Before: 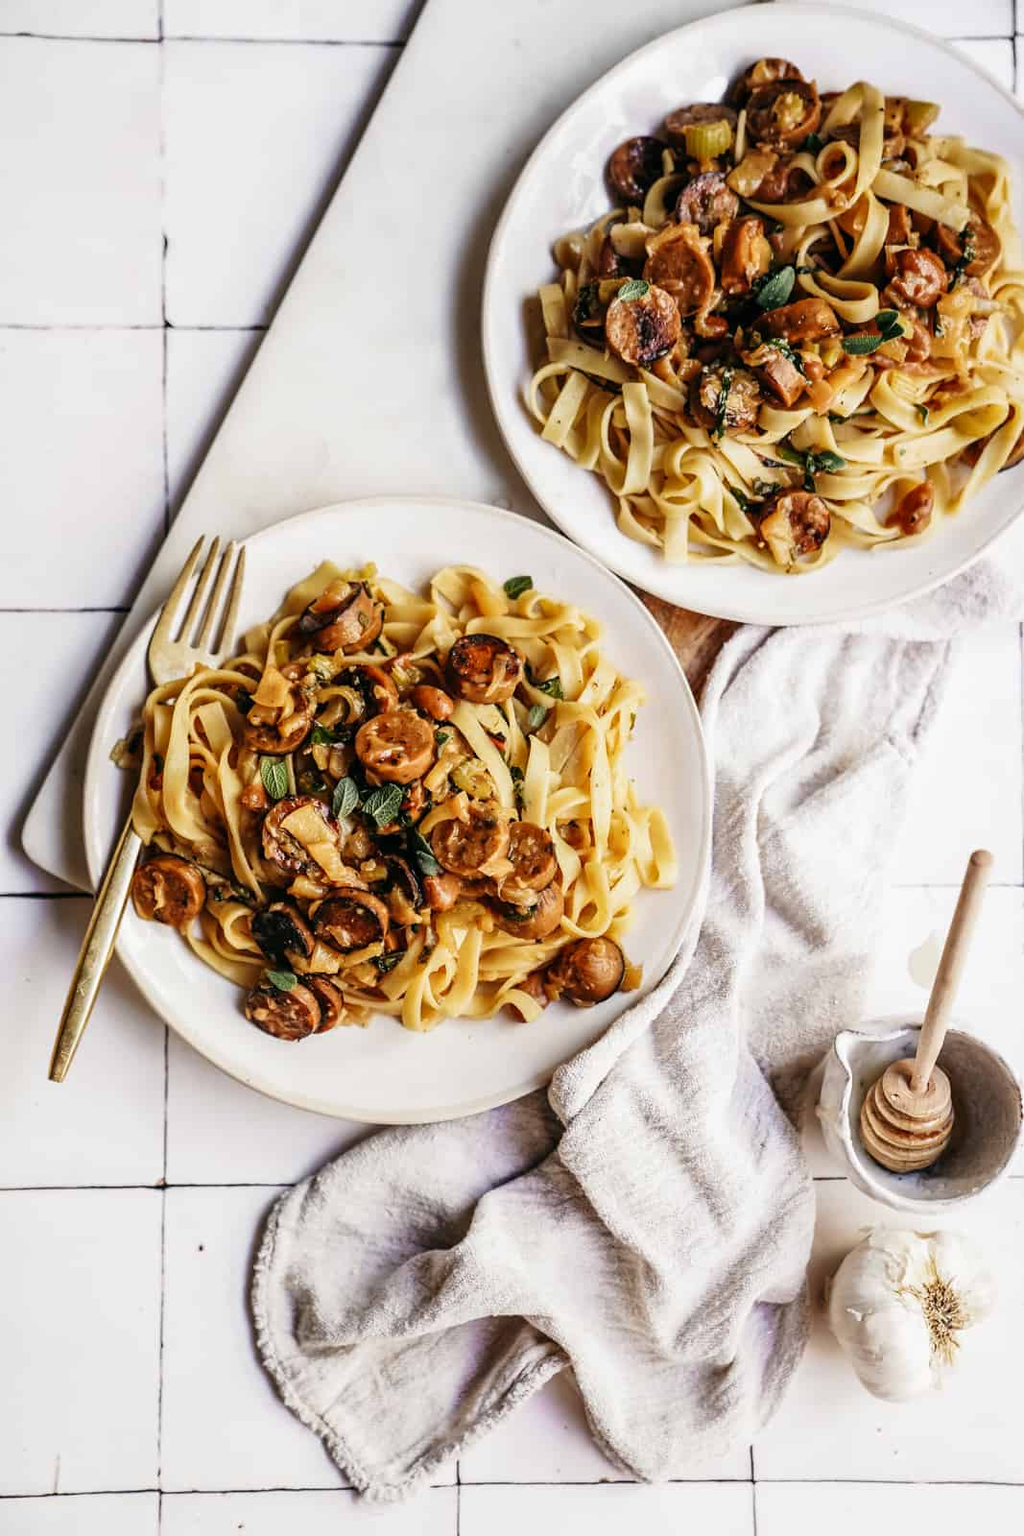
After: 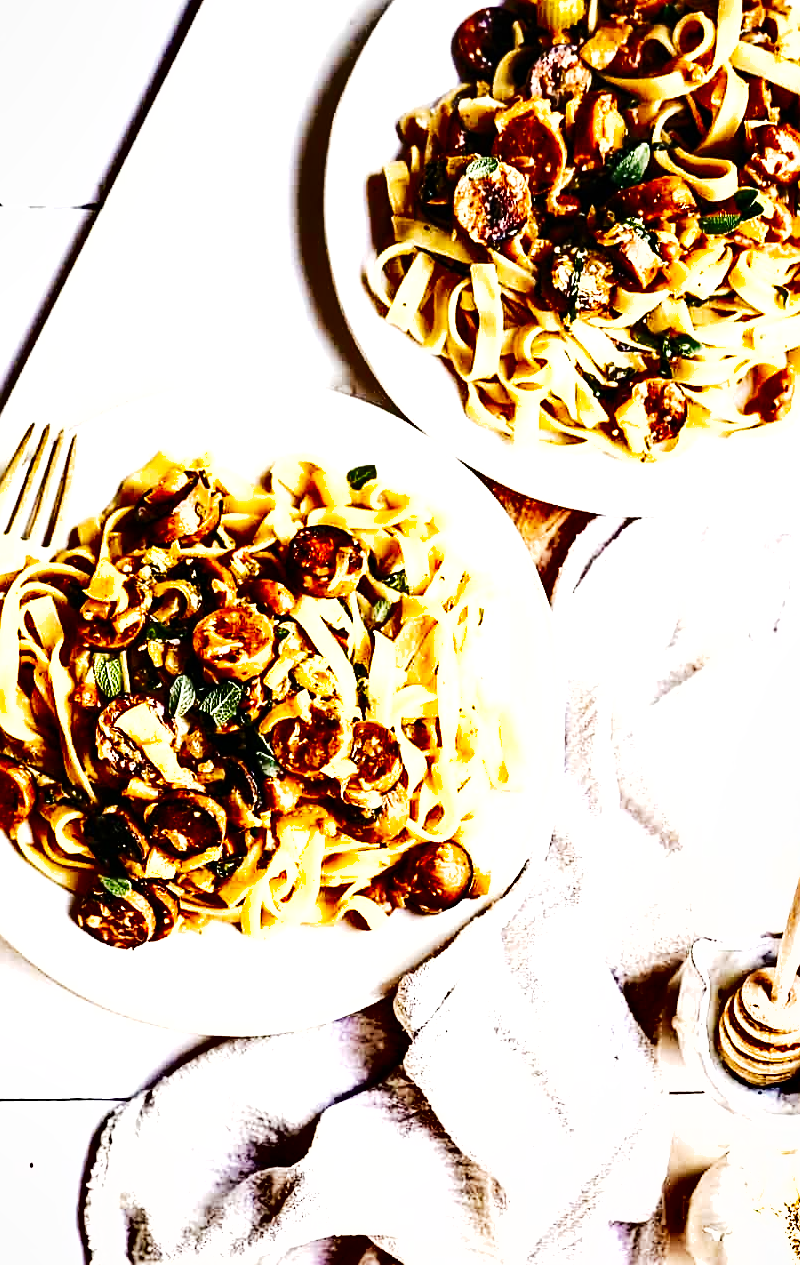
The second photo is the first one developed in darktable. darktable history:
crop: left 16.742%, top 8.456%, right 8.208%, bottom 12.43%
shadows and highlights: radius 336.79, shadows 28.85, soften with gaussian
tone equalizer: -8 EV -0.412 EV, -7 EV -0.372 EV, -6 EV -0.359 EV, -5 EV -0.21 EV, -3 EV 0.203 EV, -2 EV 0.345 EV, -1 EV 0.365 EV, +0 EV 0.411 EV
exposure: black level correction 0, exposure 0.892 EV, compensate highlight preservation false
sharpen: on, module defaults
tone curve: curves: ch0 [(0, 0) (0.195, 0.109) (0.751, 0.848) (1, 1)], preserve colors none
